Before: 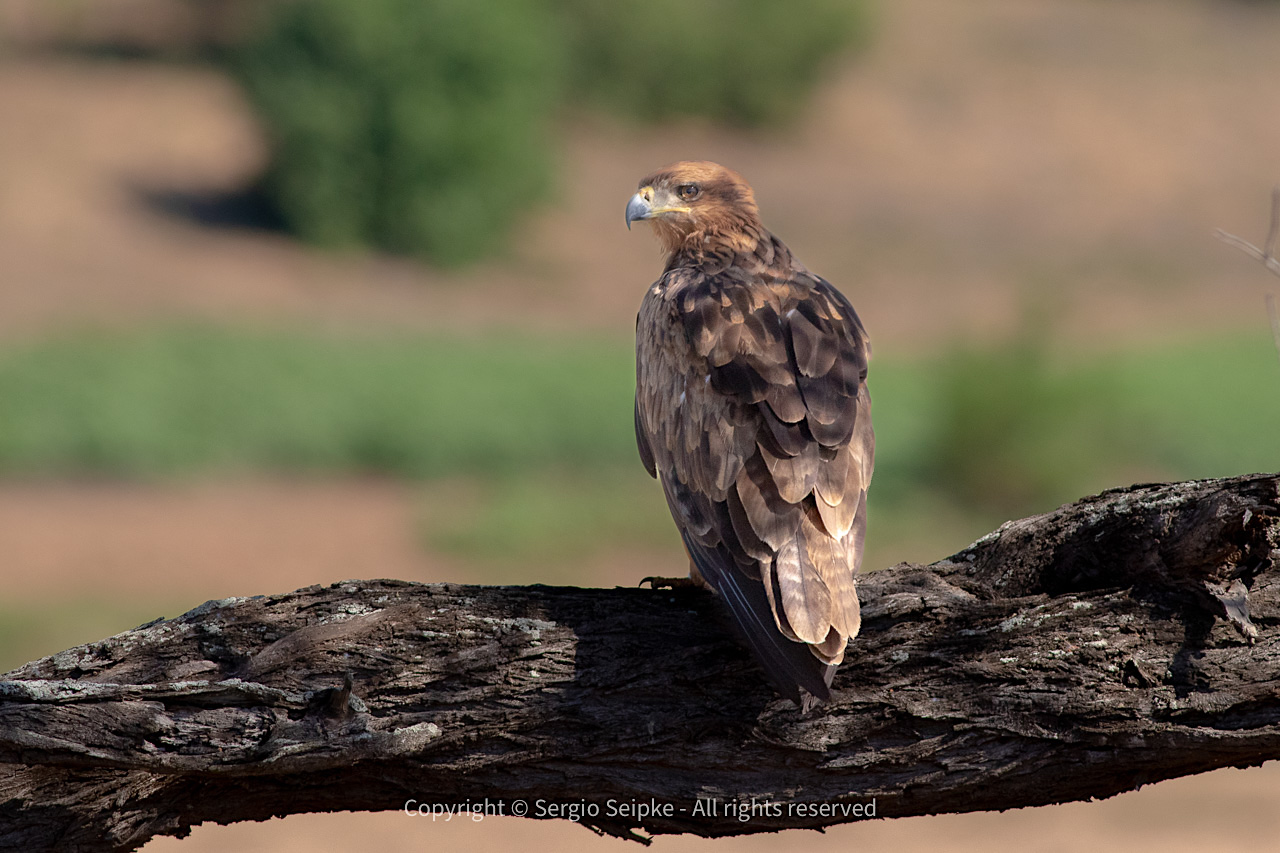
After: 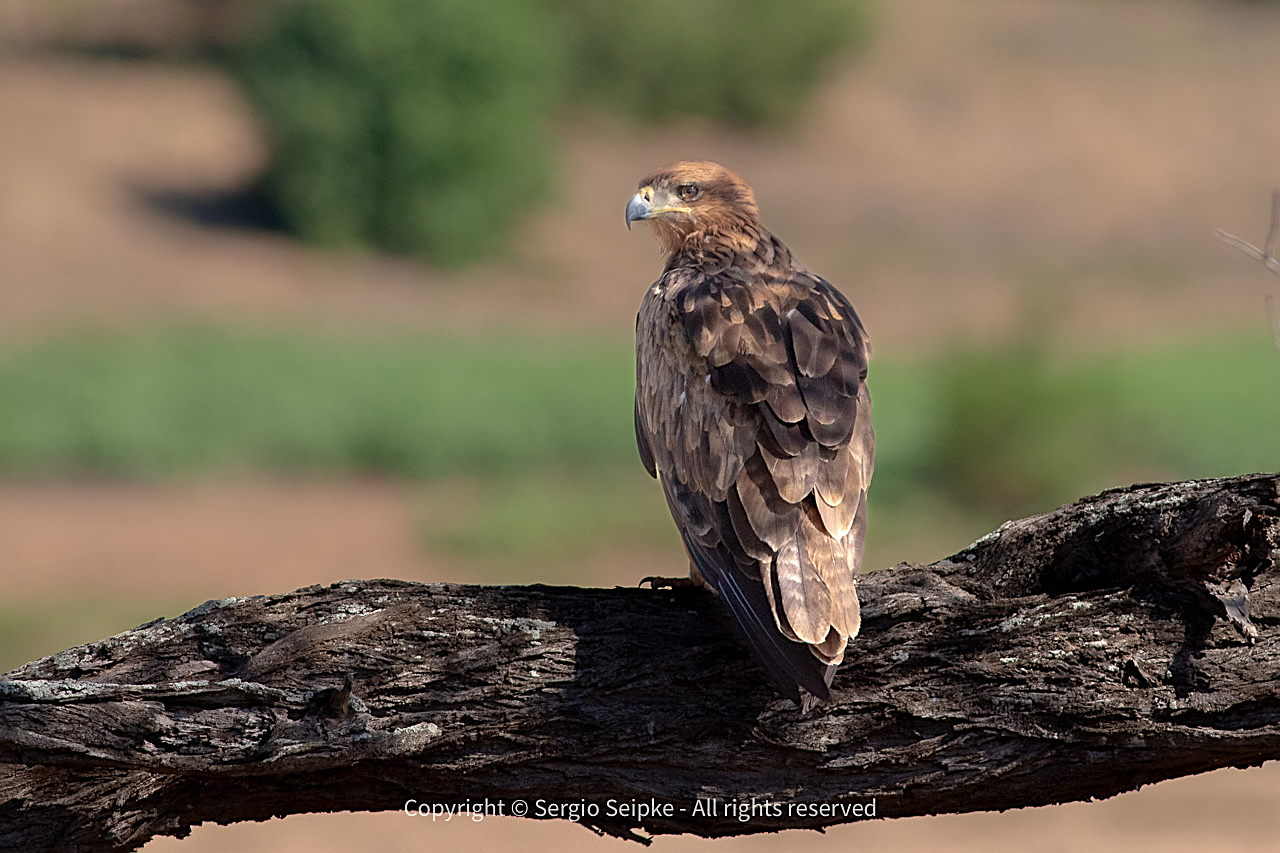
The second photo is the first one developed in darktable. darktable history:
exposure: exposure 0.02 EV, compensate highlight preservation false
sharpen: on, module defaults
